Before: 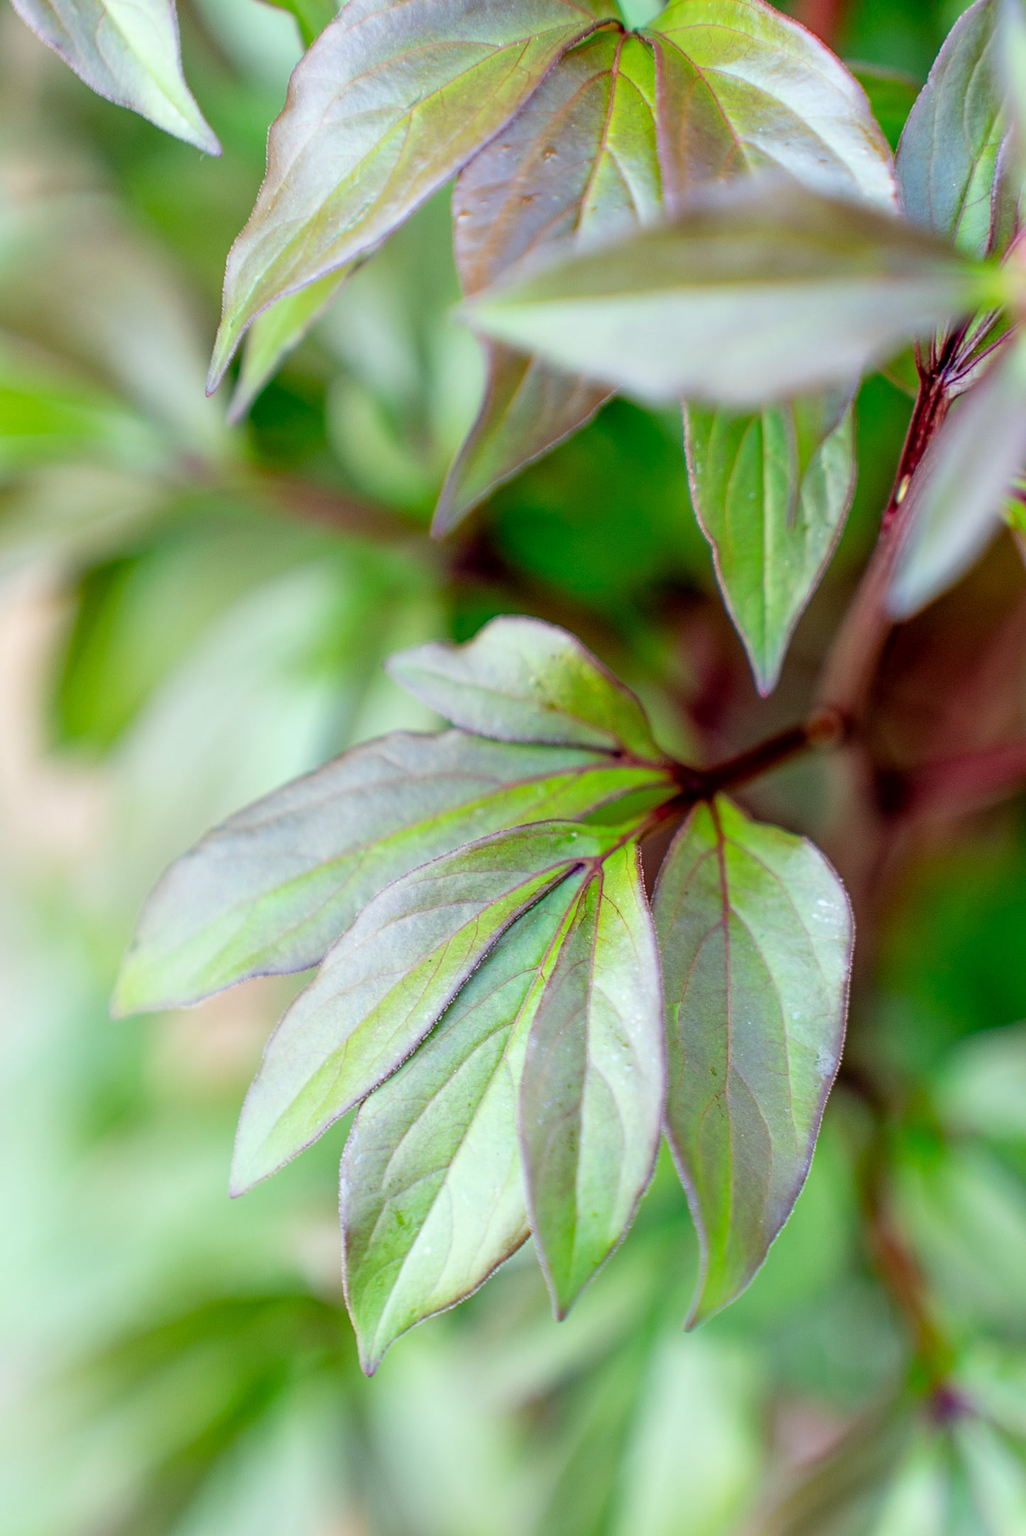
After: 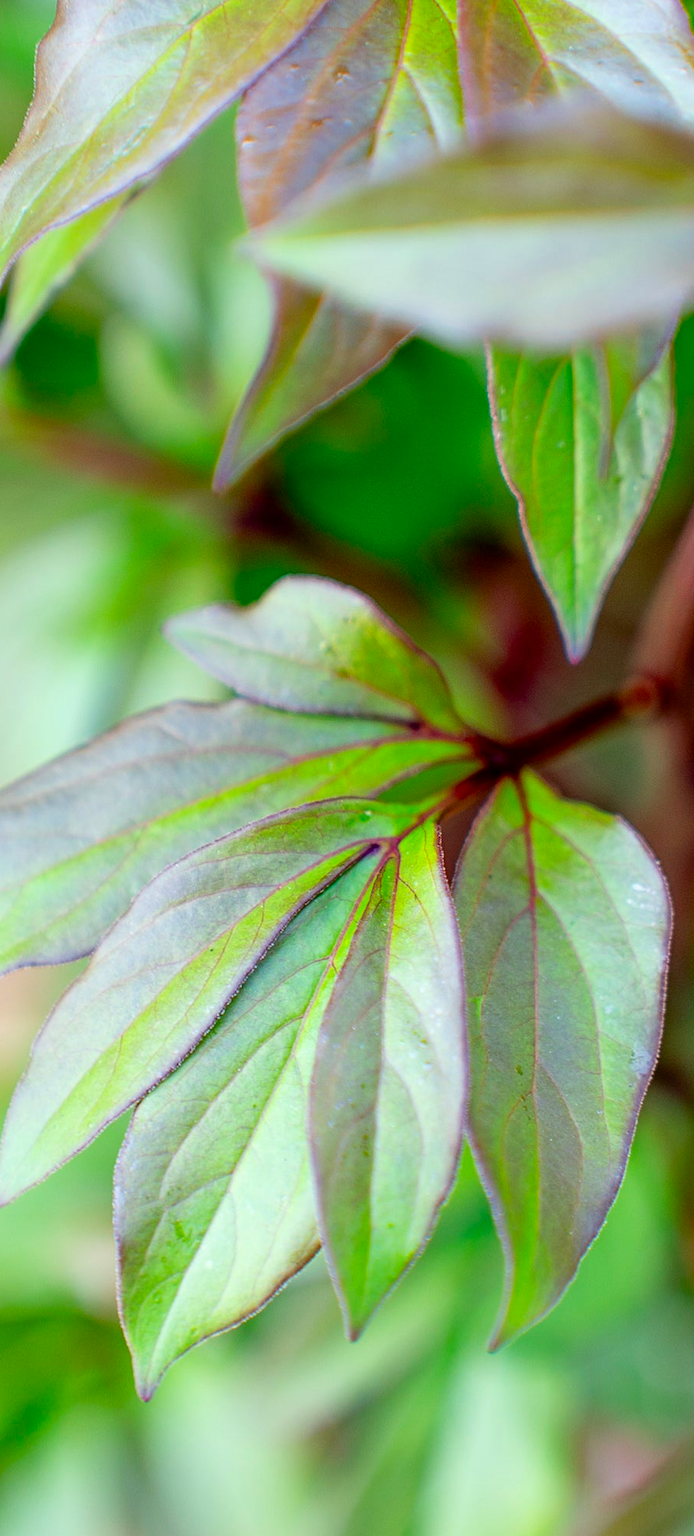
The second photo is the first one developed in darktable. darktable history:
crop and rotate: left 22.918%, top 5.629%, right 14.711%, bottom 2.247%
color zones: curves: ch0 [(0, 0.613) (0.01, 0.613) (0.245, 0.448) (0.498, 0.529) (0.642, 0.665) (0.879, 0.777) (0.99, 0.613)]; ch1 [(0, 0) (0.143, 0) (0.286, 0) (0.429, 0) (0.571, 0) (0.714, 0) (0.857, 0)], mix -131.09%
